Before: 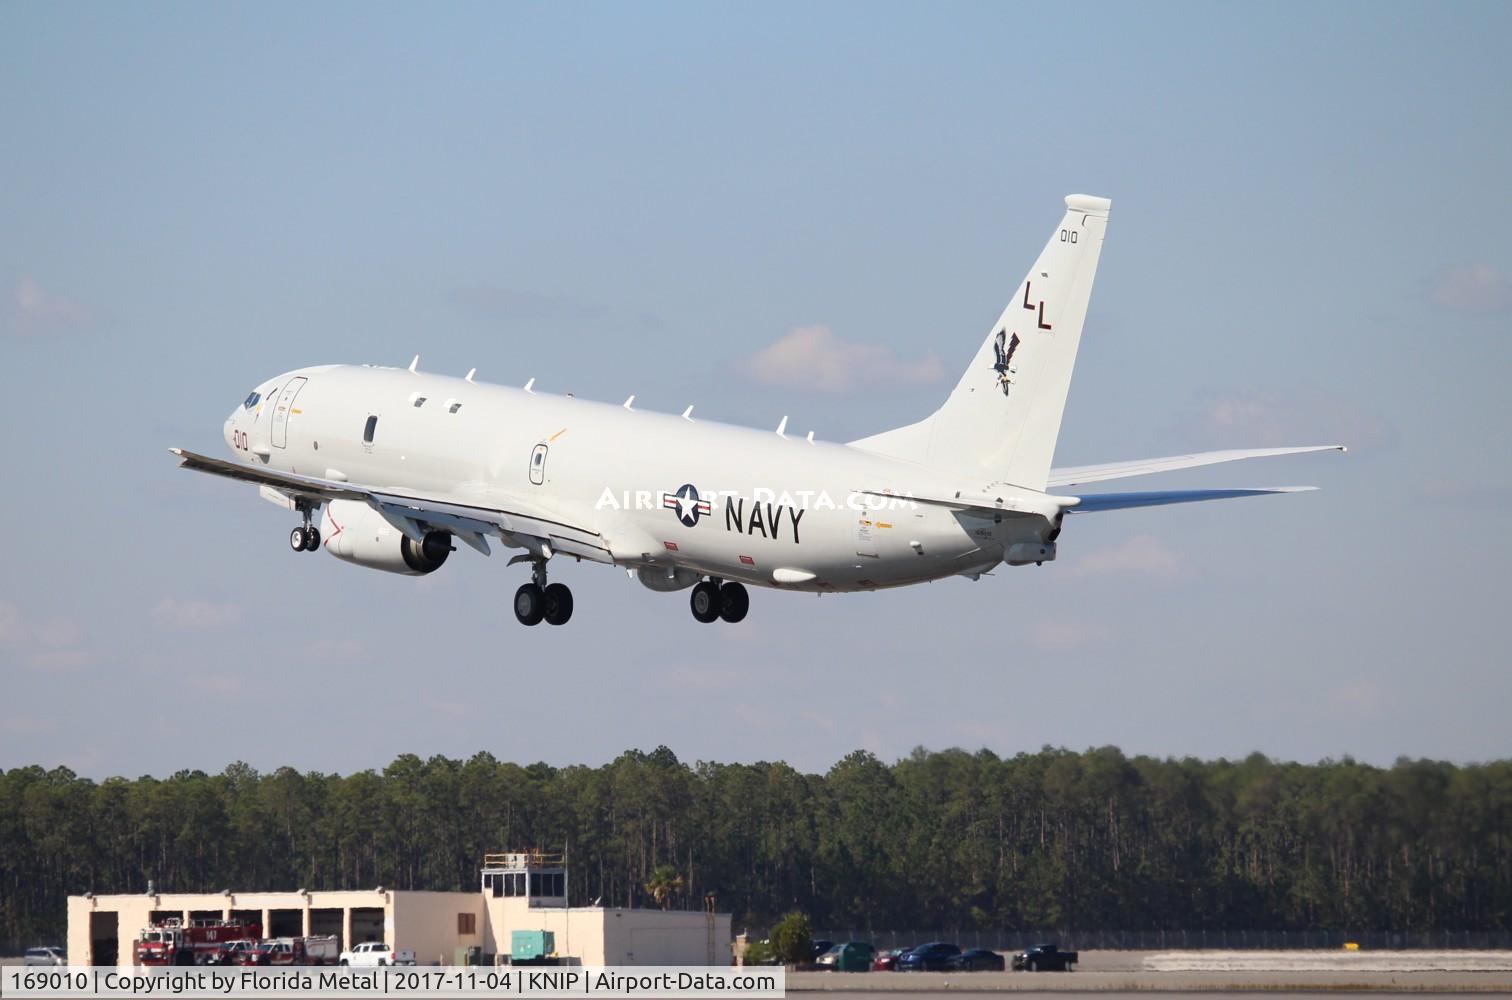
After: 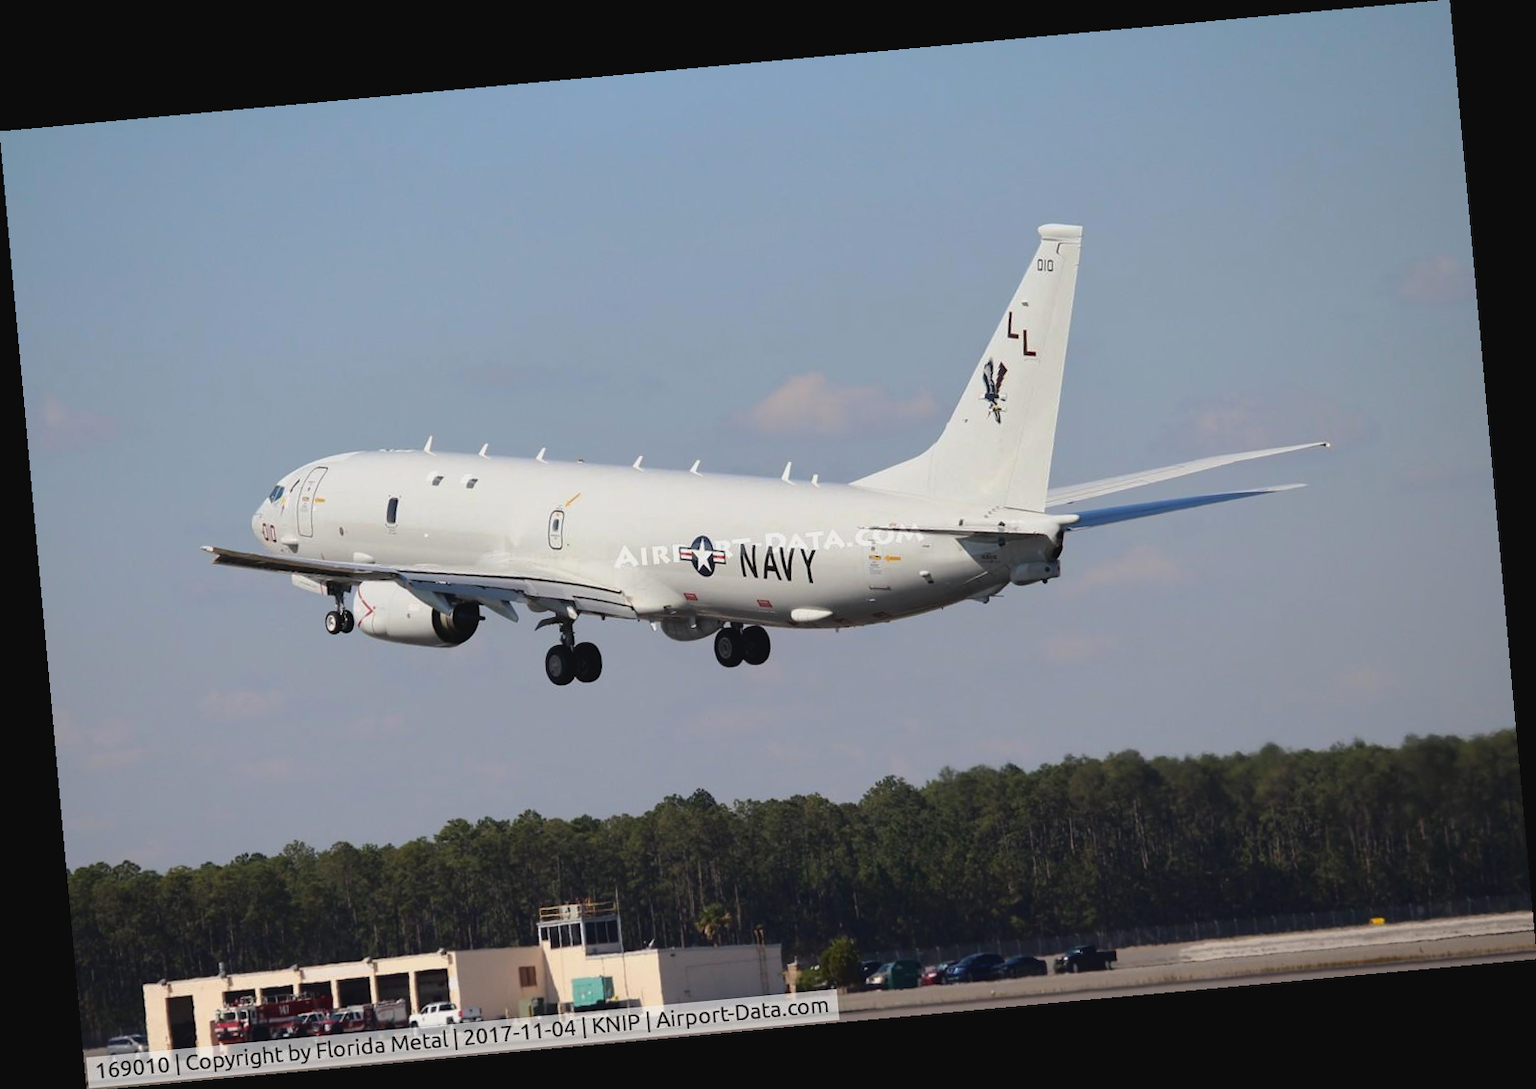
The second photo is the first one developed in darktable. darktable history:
tone equalizer: on, module defaults
lowpass: radius 0.1, contrast 0.85, saturation 1.1, unbound 0
rotate and perspective: rotation -5.2°, automatic cropping off
tone curve: curves: ch0 [(0, 0) (0.224, 0.12) (0.375, 0.296) (0.528, 0.472) (0.681, 0.634) (0.8, 0.766) (0.873, 0.877) (1, 1)], preserve colors basic power
